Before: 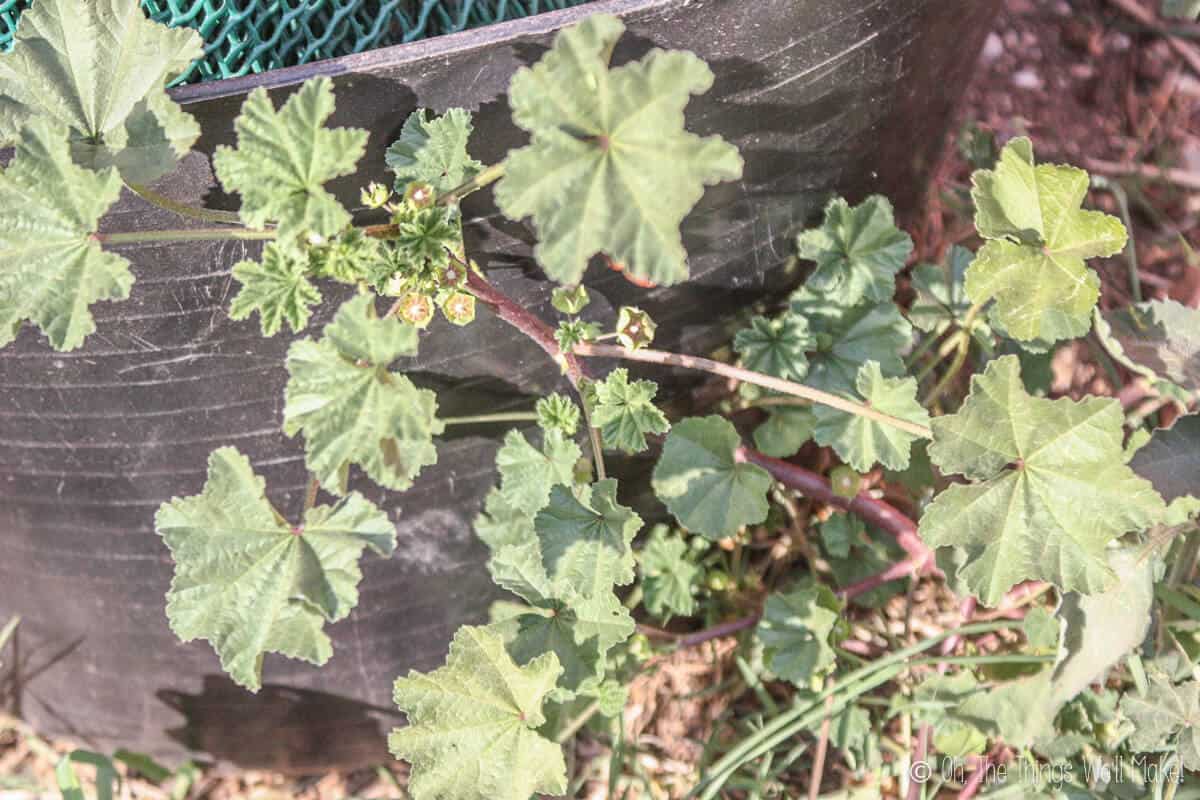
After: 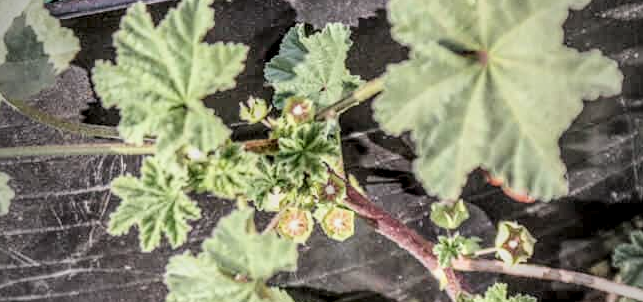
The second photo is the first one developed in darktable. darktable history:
vignetting: fall-off start 97%, fall-off radius 100%, width/height ratio 0.609, unbound false
crop: left 10.121%, top 10.631%, right 36.218%, bottom 51.526%
filmic rgb: black relative exposure -7.15 EV, white relative exposure 5.36 EV, hardness 3.02, color science v6 (2022)
local contrast: highlights 0%, shadows 0%, detail 182%
